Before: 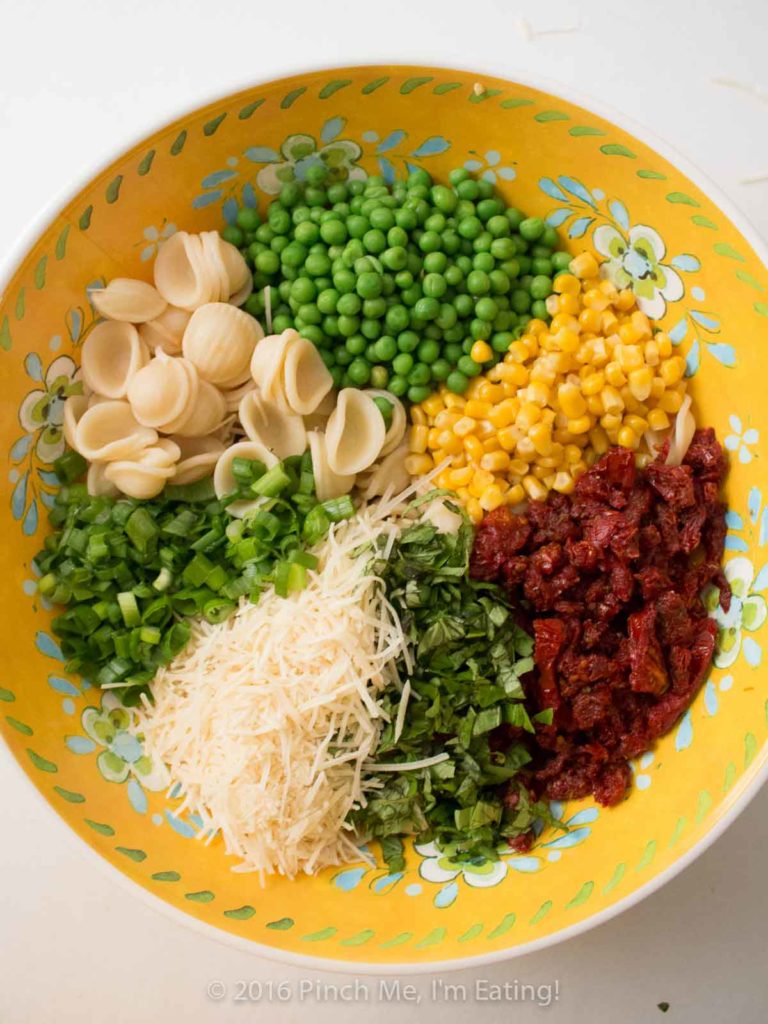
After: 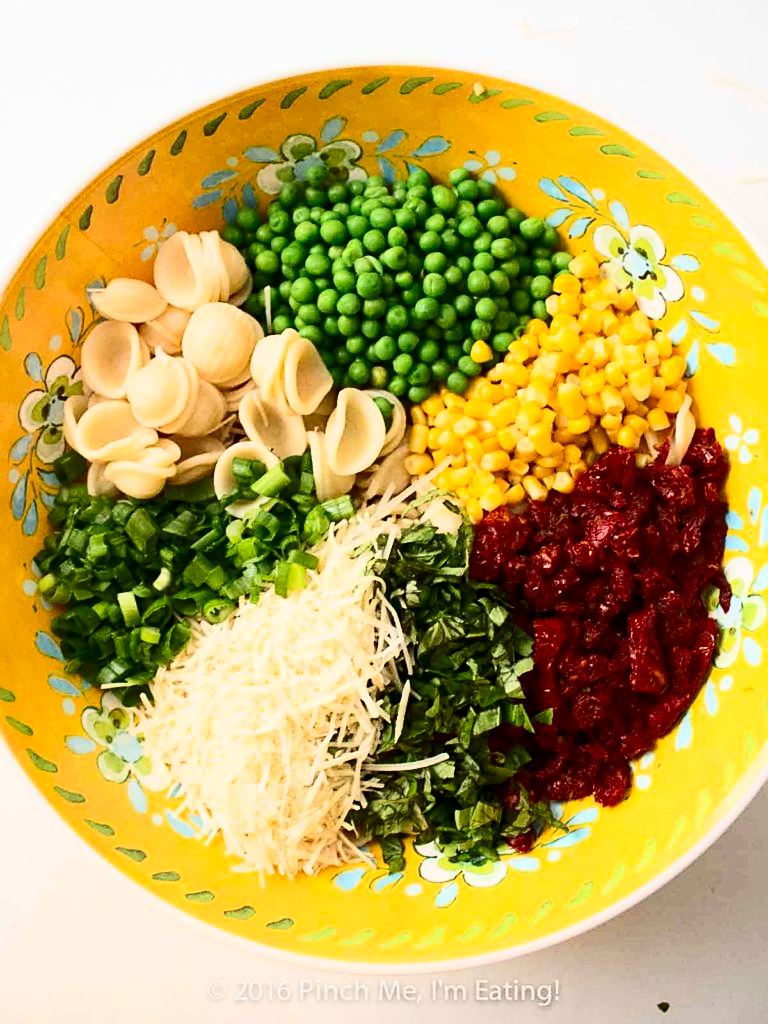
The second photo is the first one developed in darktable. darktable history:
sharpen: on, module defaults
contrast brightness saturation: contrast 0.407, brightness 0.053, saturation 0.257
